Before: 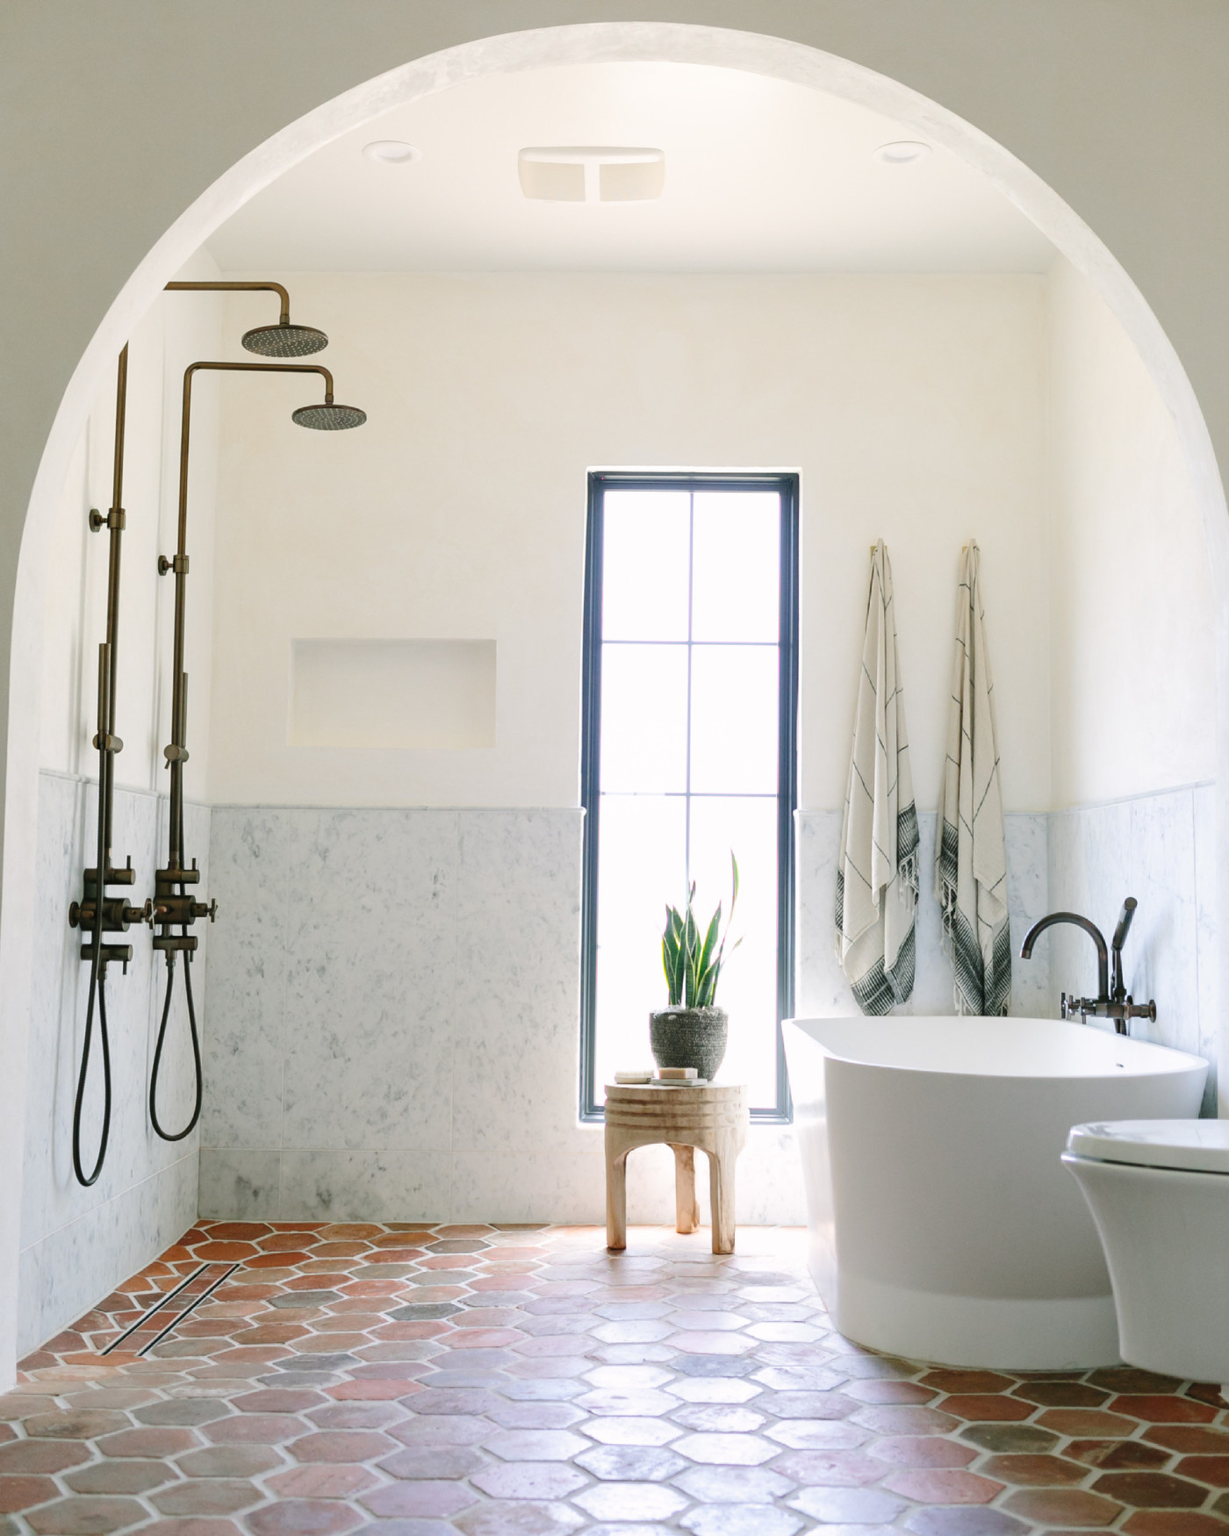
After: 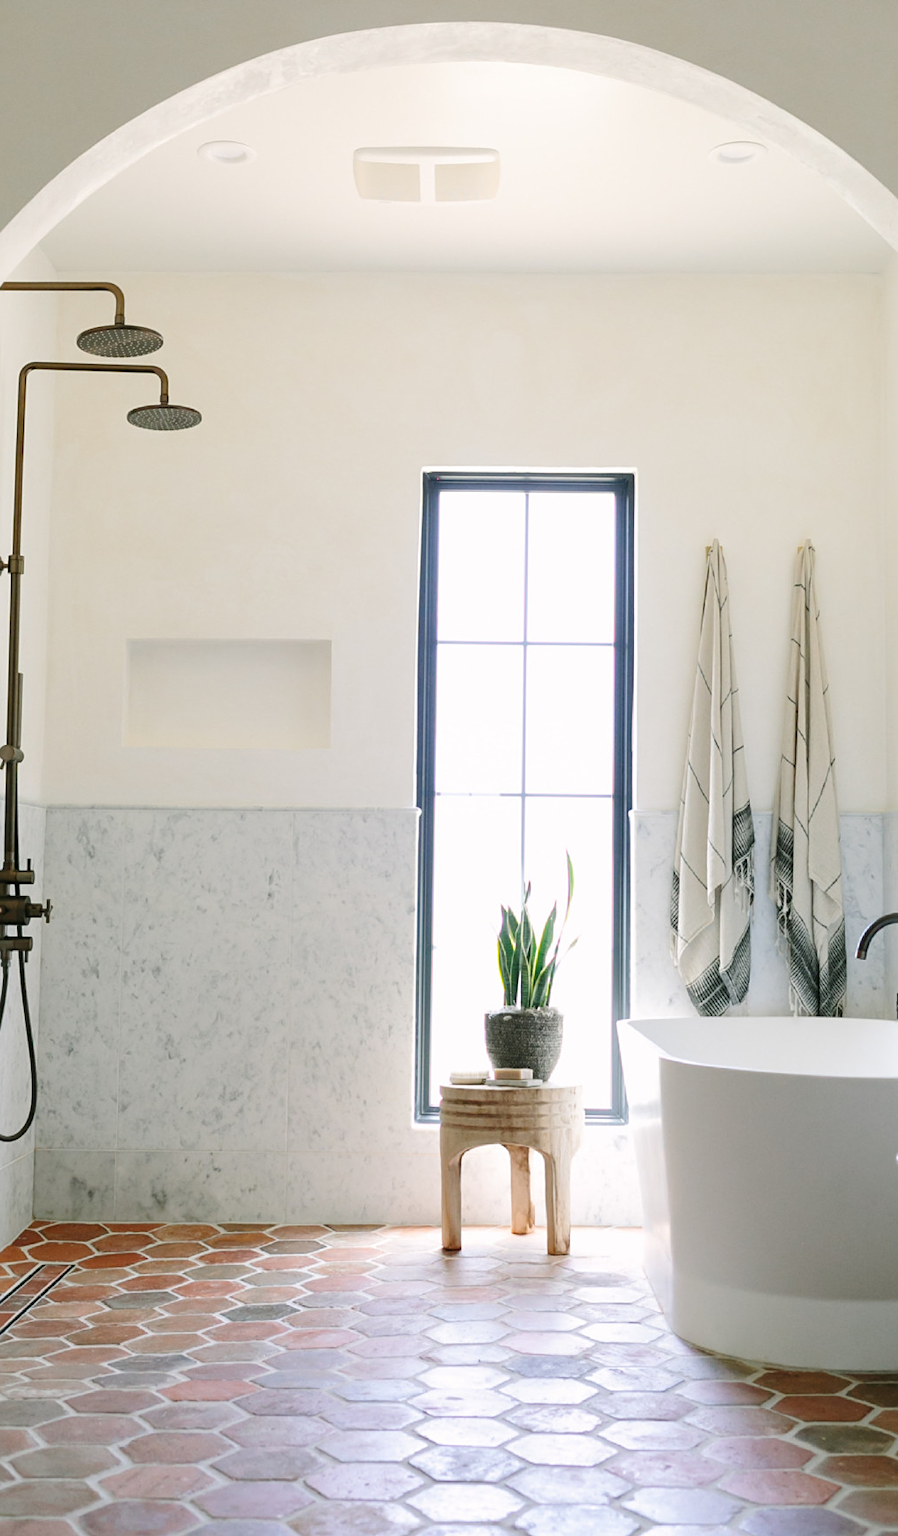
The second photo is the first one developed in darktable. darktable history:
sharpen: amount 0.201
crop: left 13.44%, right 13.438%
